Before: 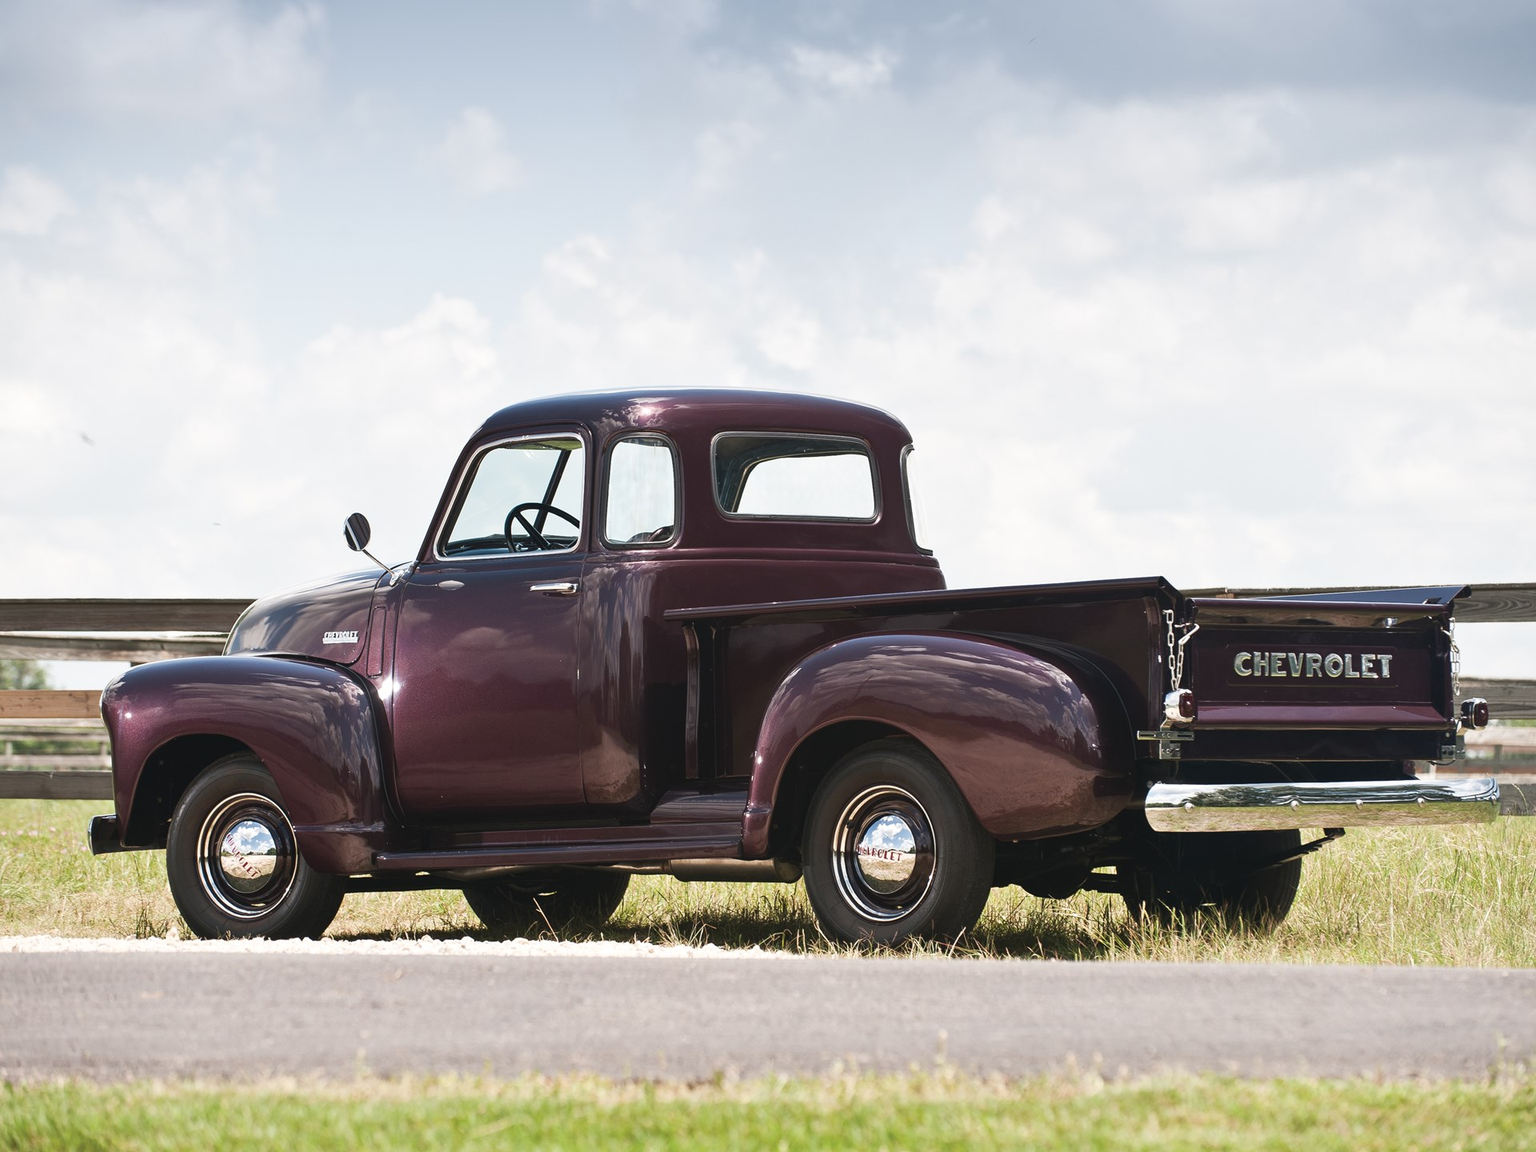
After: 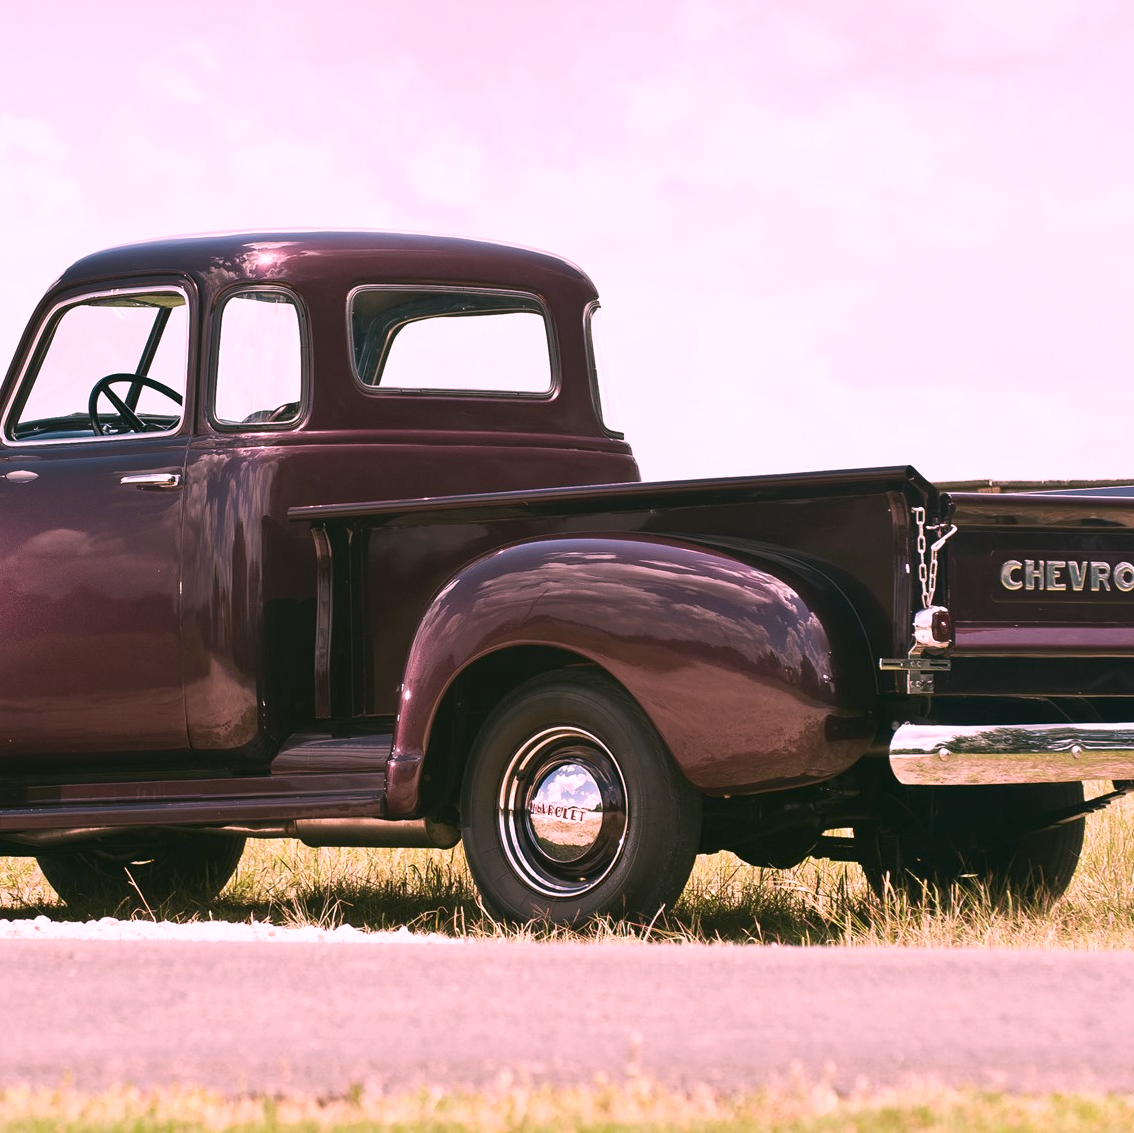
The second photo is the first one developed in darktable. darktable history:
crop and rotate: left 28.256%, top 17.734%, right 12.656%, bottom 3.573%
color correction: highlights a* 4.02, highlights b* 4.98, shadows a* -7.55, shadows b* 4.98
white balance: red 1.188, blue 1.11
